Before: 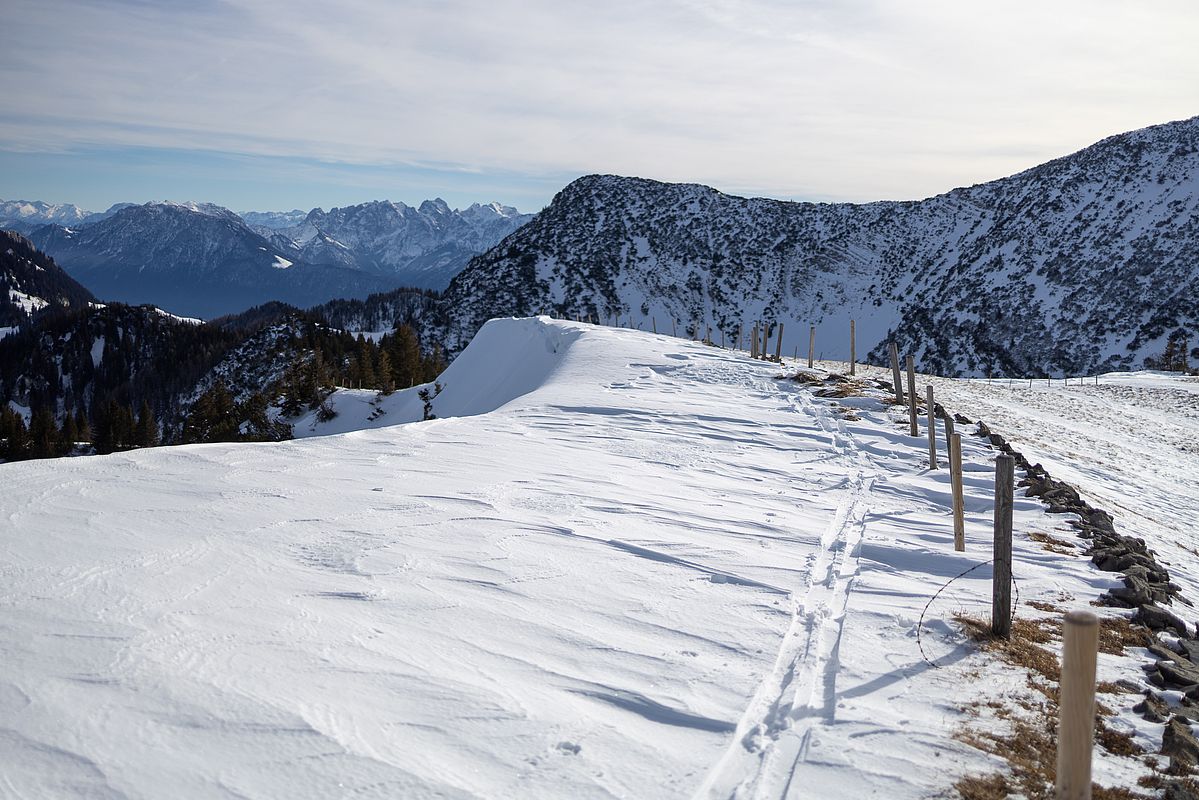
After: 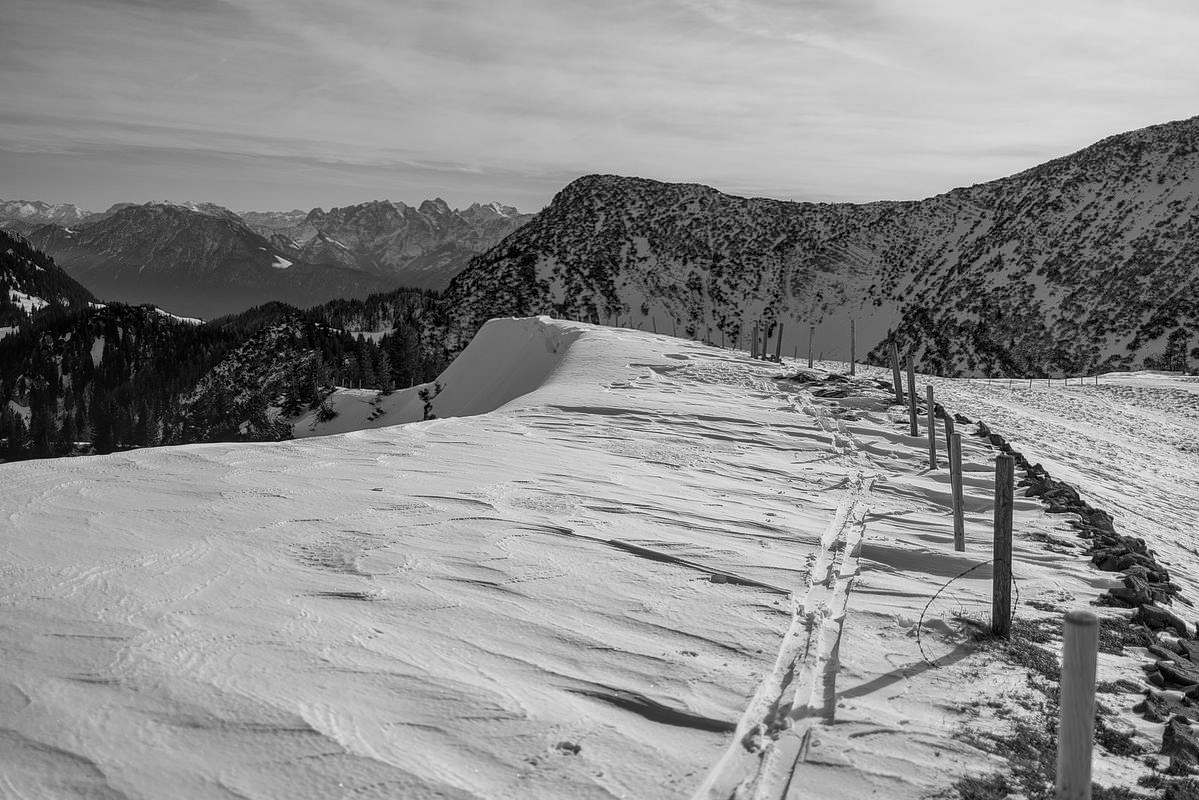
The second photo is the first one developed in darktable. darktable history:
monochrome: a 26.22, b 42.67, size 0.8
shadows and highlights: soften with gaussian
local contrast: on, module defaults
